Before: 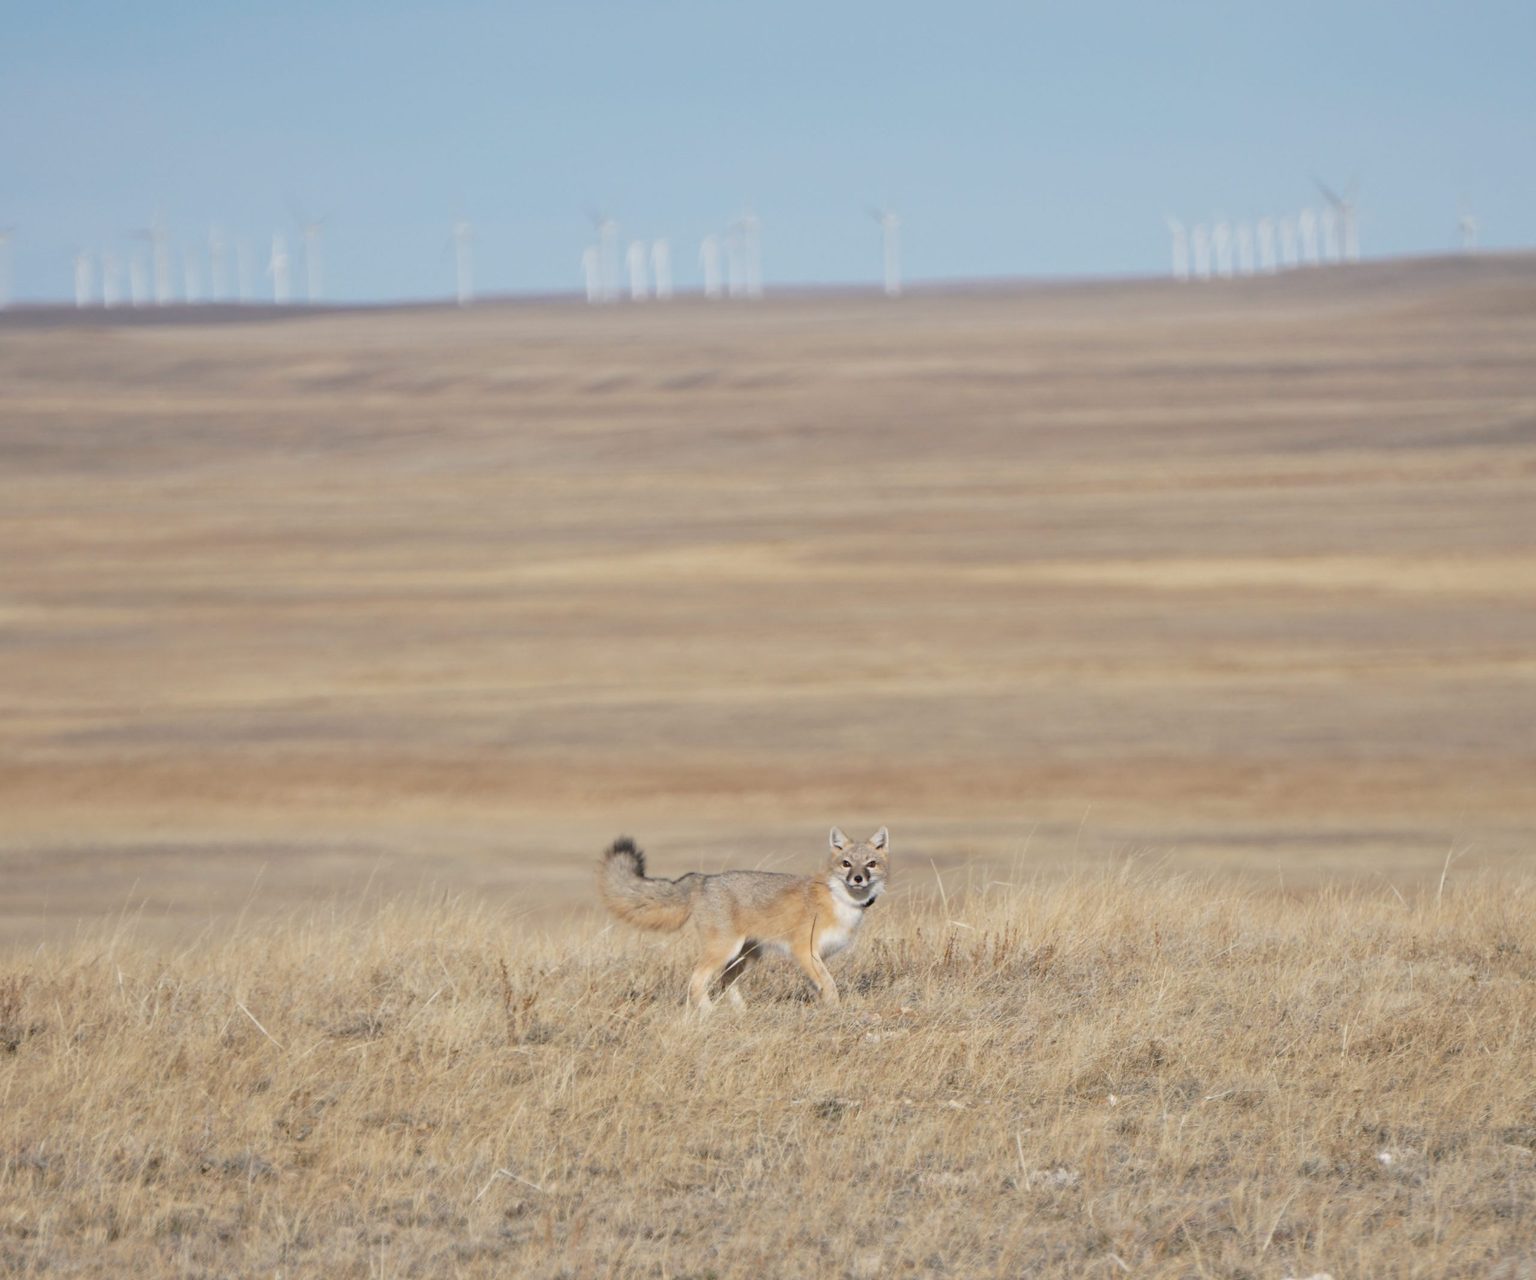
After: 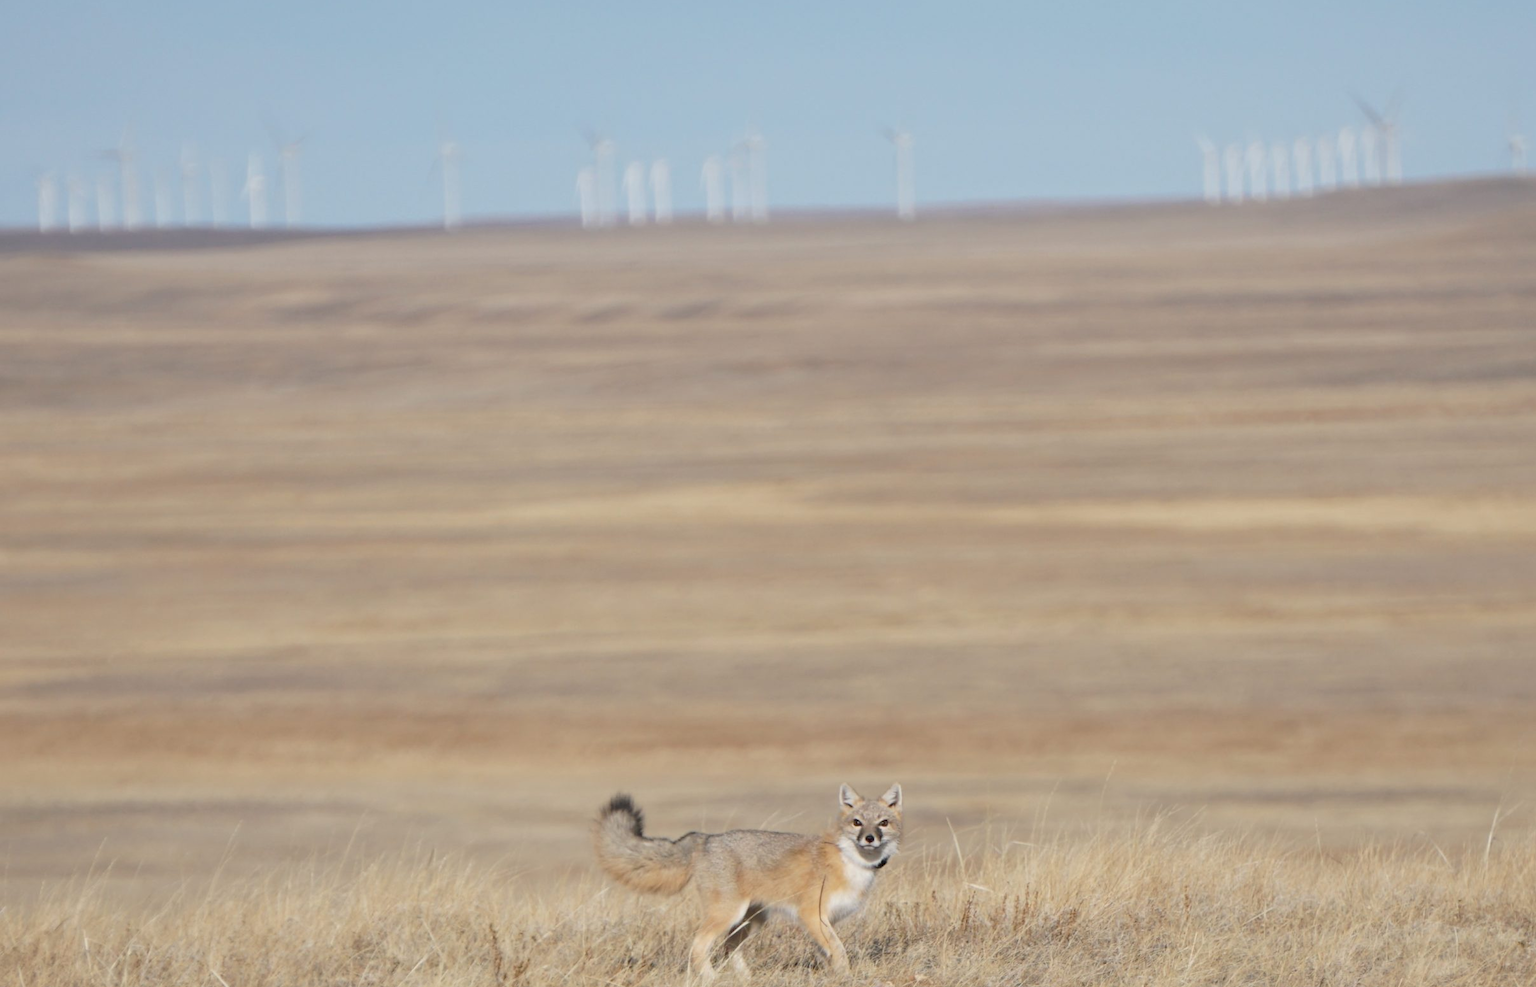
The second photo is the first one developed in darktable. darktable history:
crop: left 2.568%, top 6.984%, right 3.086%, bottom 20.274%
